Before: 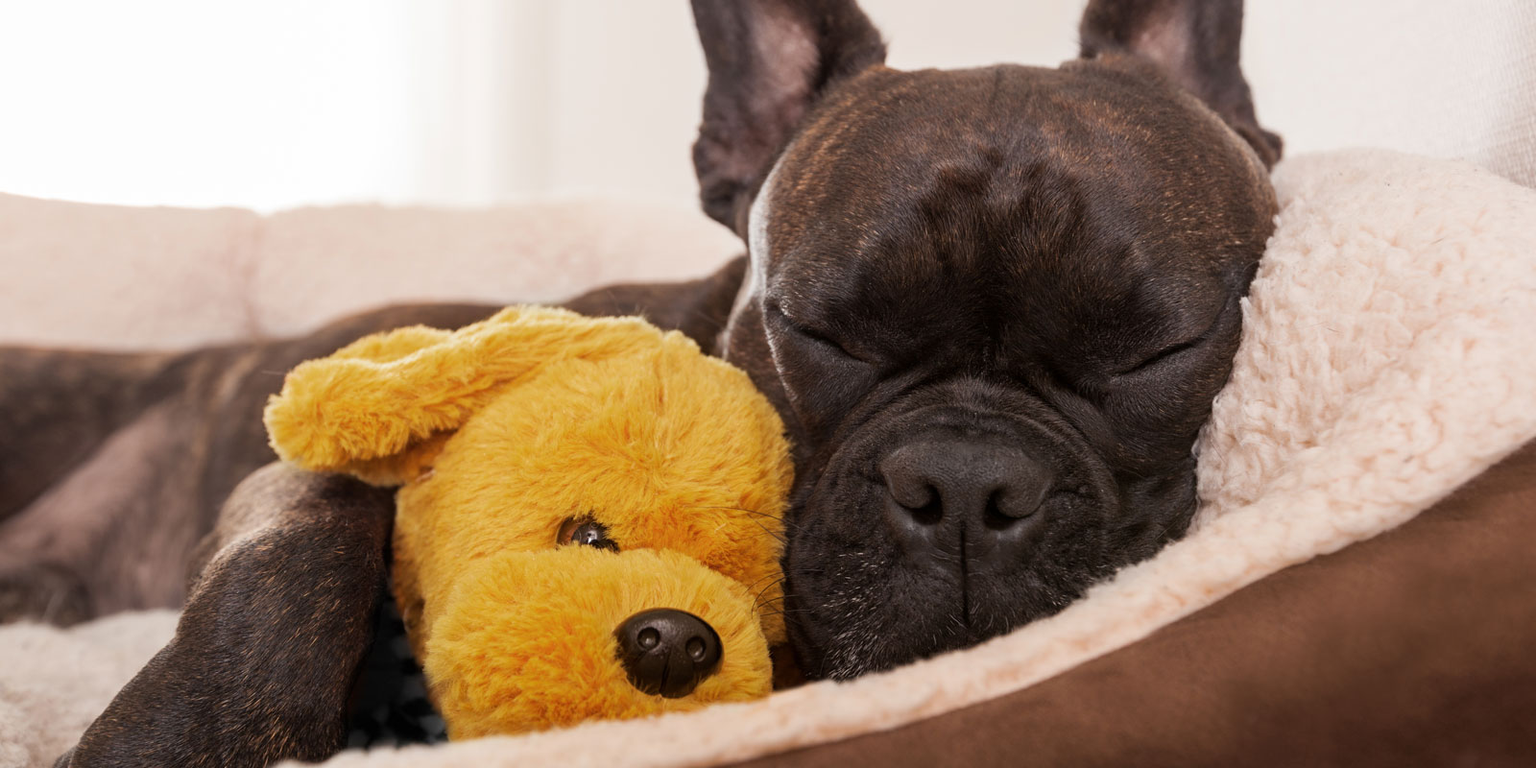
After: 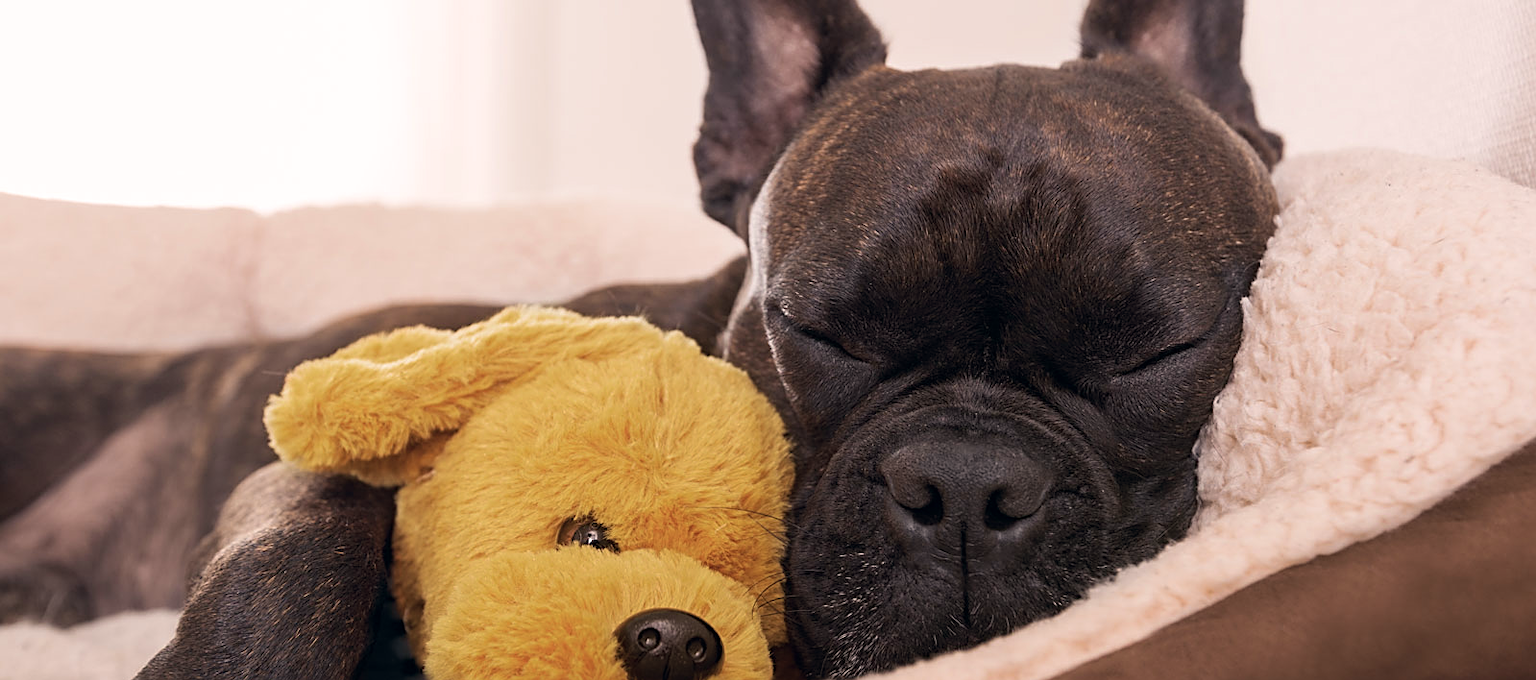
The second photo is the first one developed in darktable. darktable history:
color correction: highlights a* 2.75, highlights b* 5, shadows a* -2.04, shadows b* -4.84, saturation 0.8
crop and rotate: top 0%, bottom 11.49%
white balance: red 1.009, blue 1.027
sharpen: on, module defaults
velvia: on, module defaults
